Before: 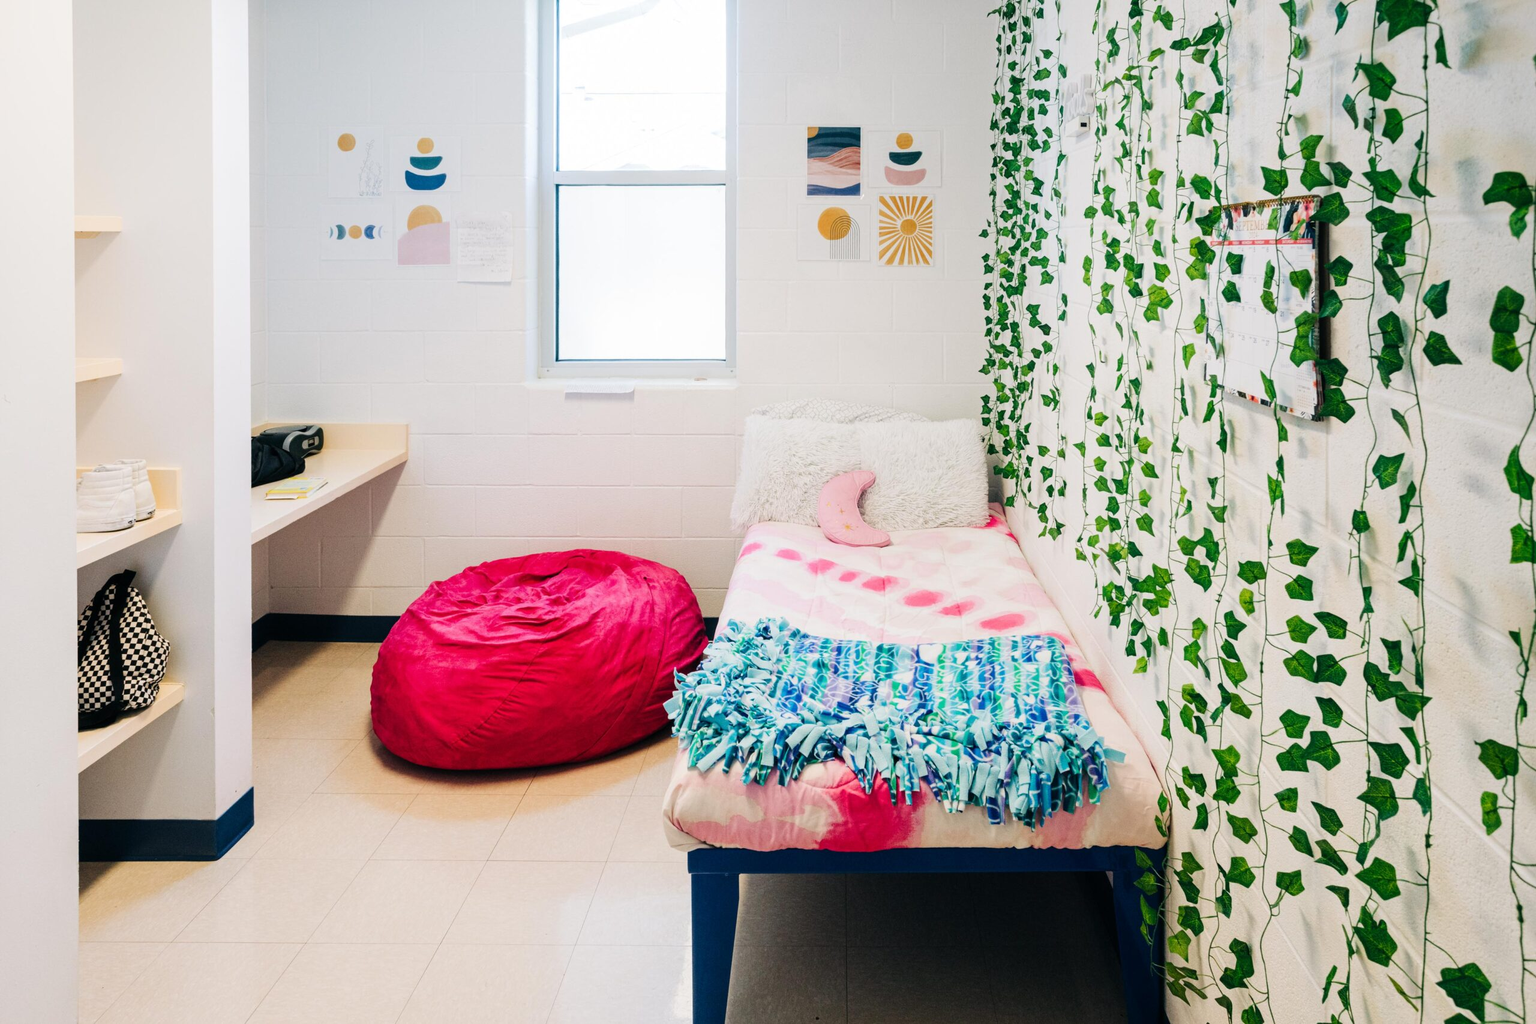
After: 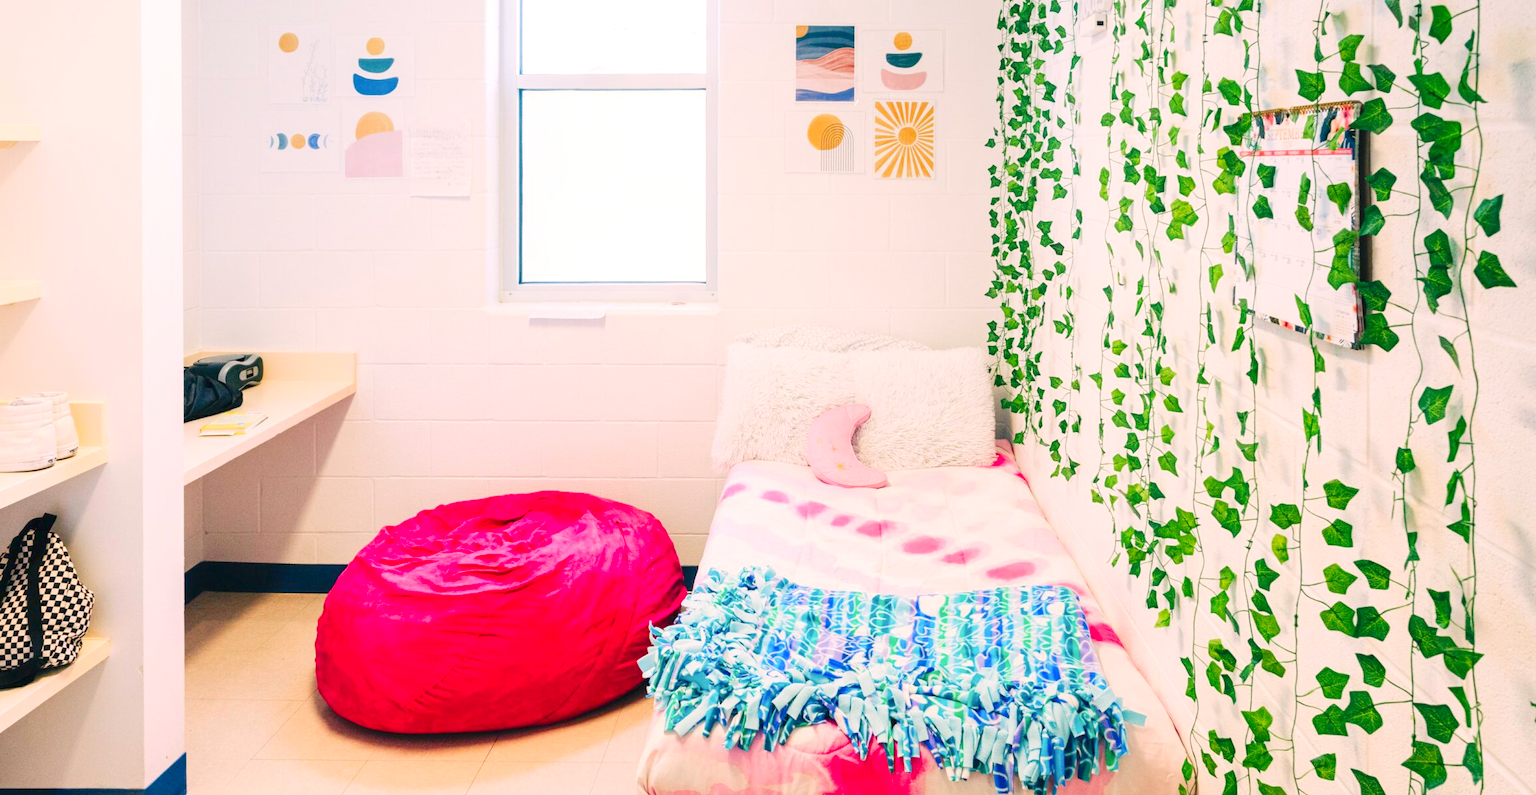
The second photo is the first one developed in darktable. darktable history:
crop: left 5.531%, top 10.162%, right 3.621%, bottom 19.284%
levels: white 90.72%, levels [0, 0.397, 0.955]
color correction: highlights a* 7.03, highlights b* 4.1
